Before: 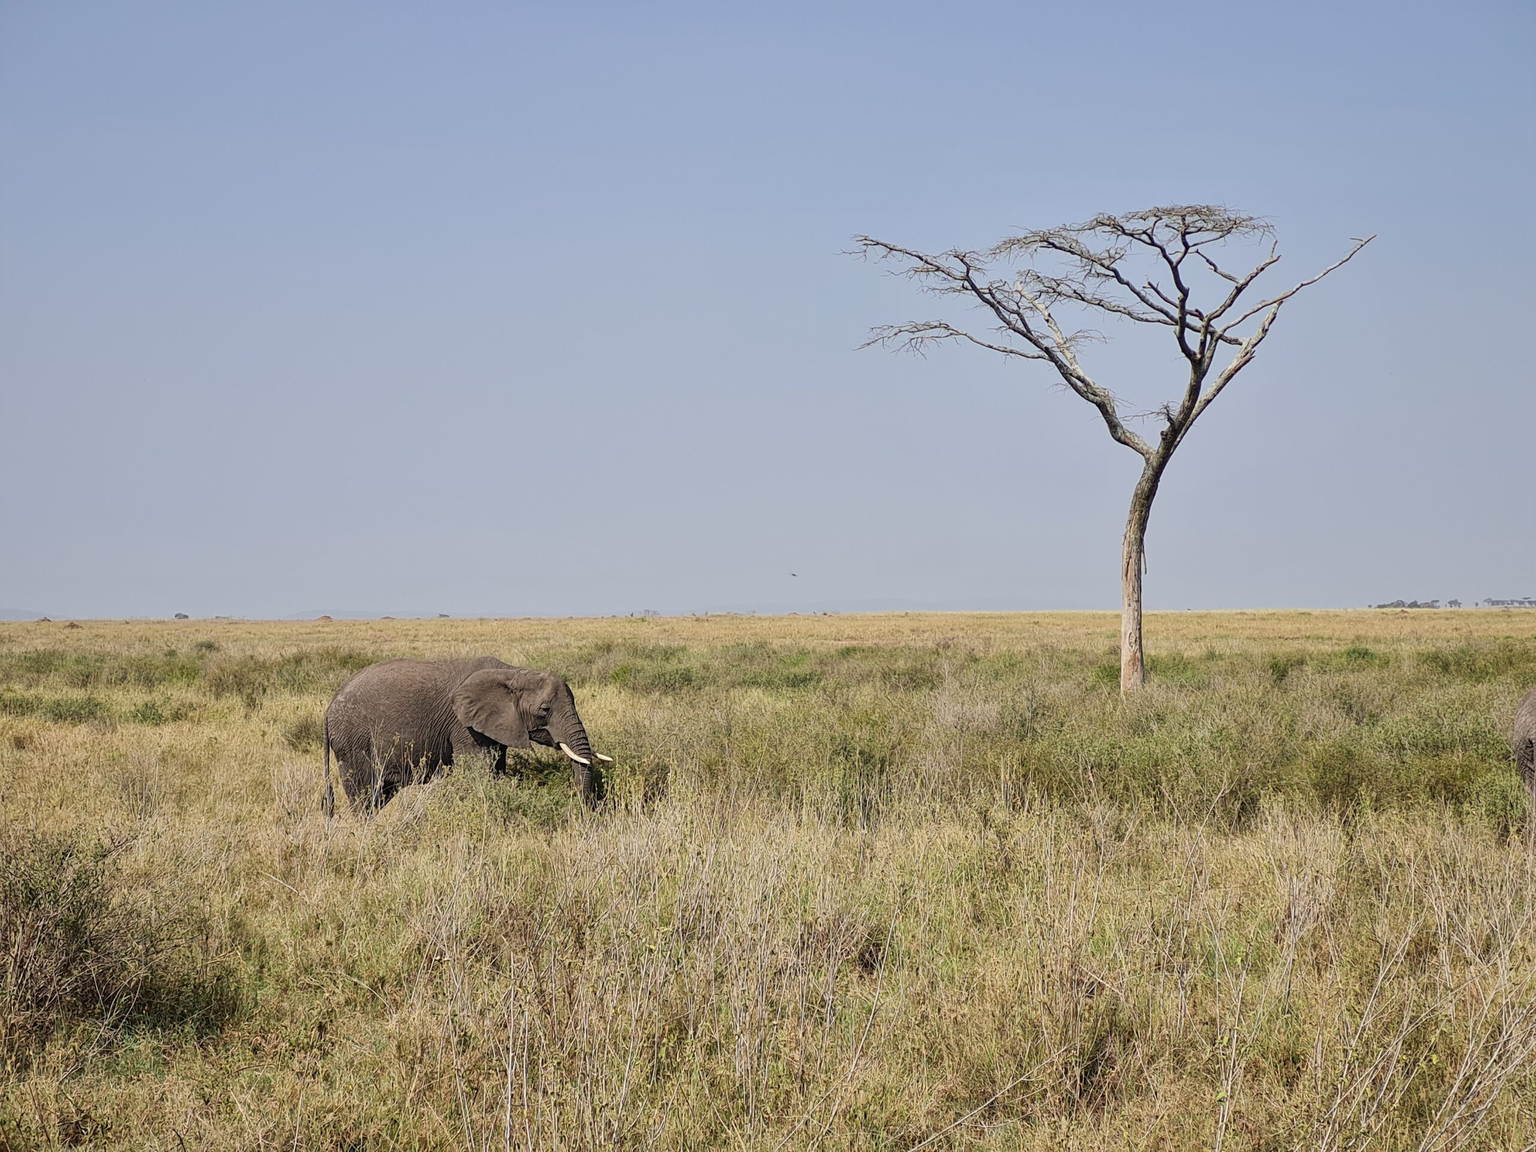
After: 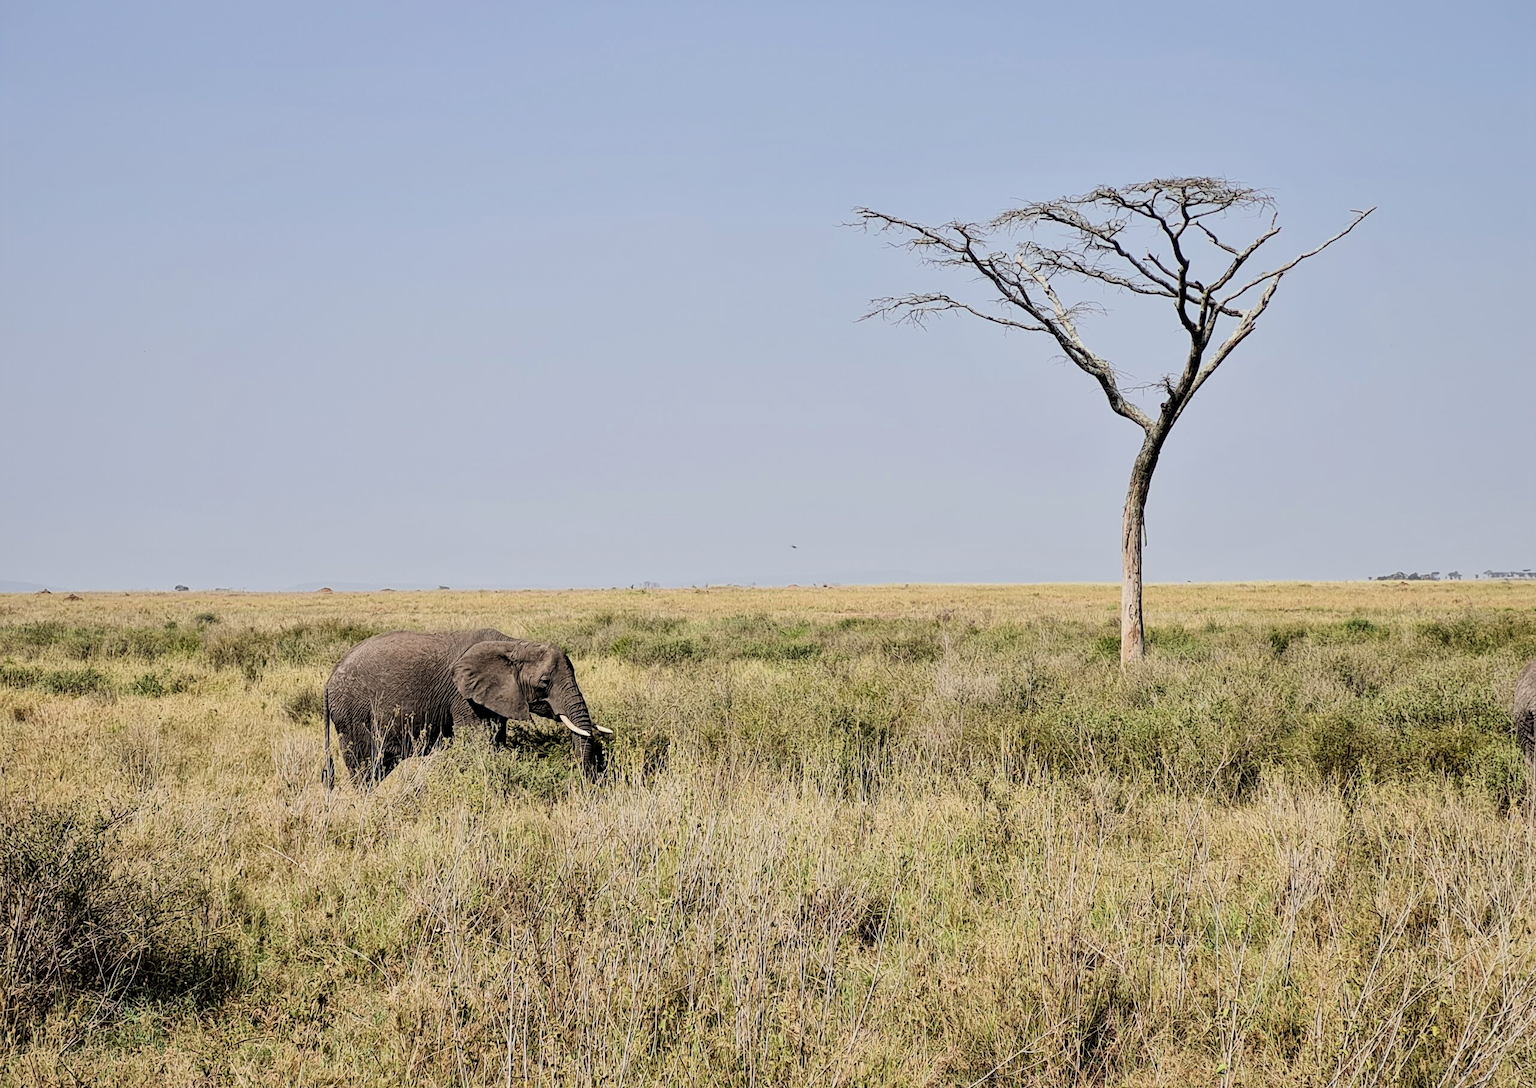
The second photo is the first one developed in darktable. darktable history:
filmic rgb: black relative exposure -5 EV, hardness 2.88, contrast 1.3
local contrast: mode bilateral grid, contrast 20, coarseness 50, detail 120%, midtone range 0.2
crop and rotate: top 2.479%, bottom 3.018%
contrast brightness saturation: contrast 0.1, brightness 0.03, saturation 0.09
levels: levels [0, 0.499, 1]
